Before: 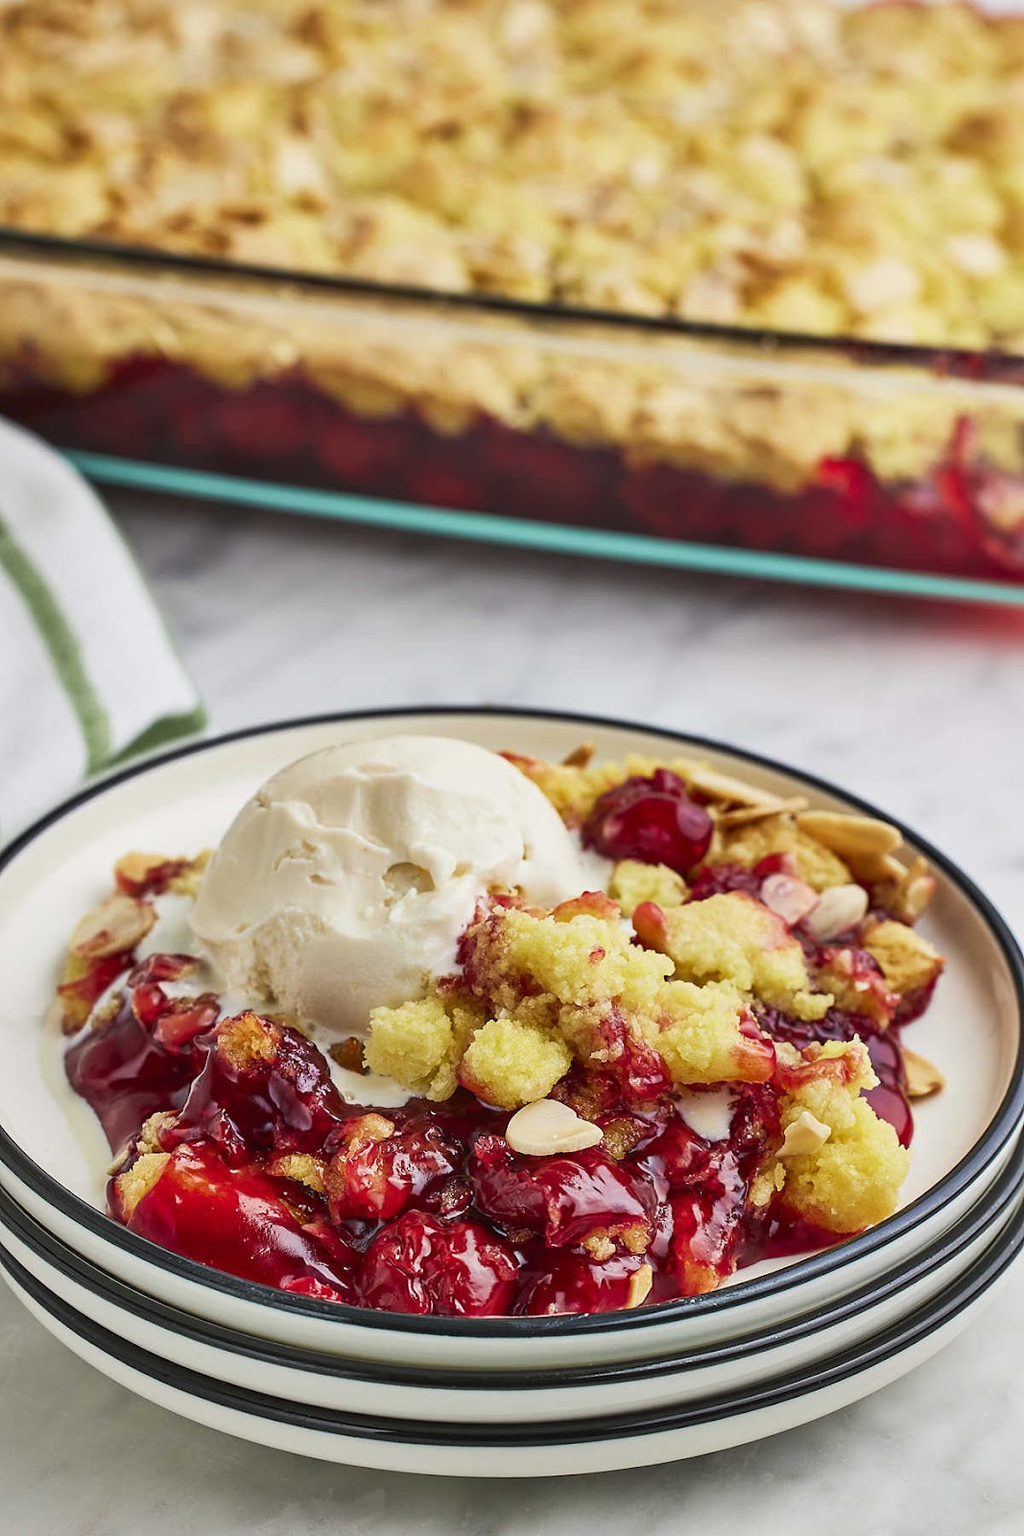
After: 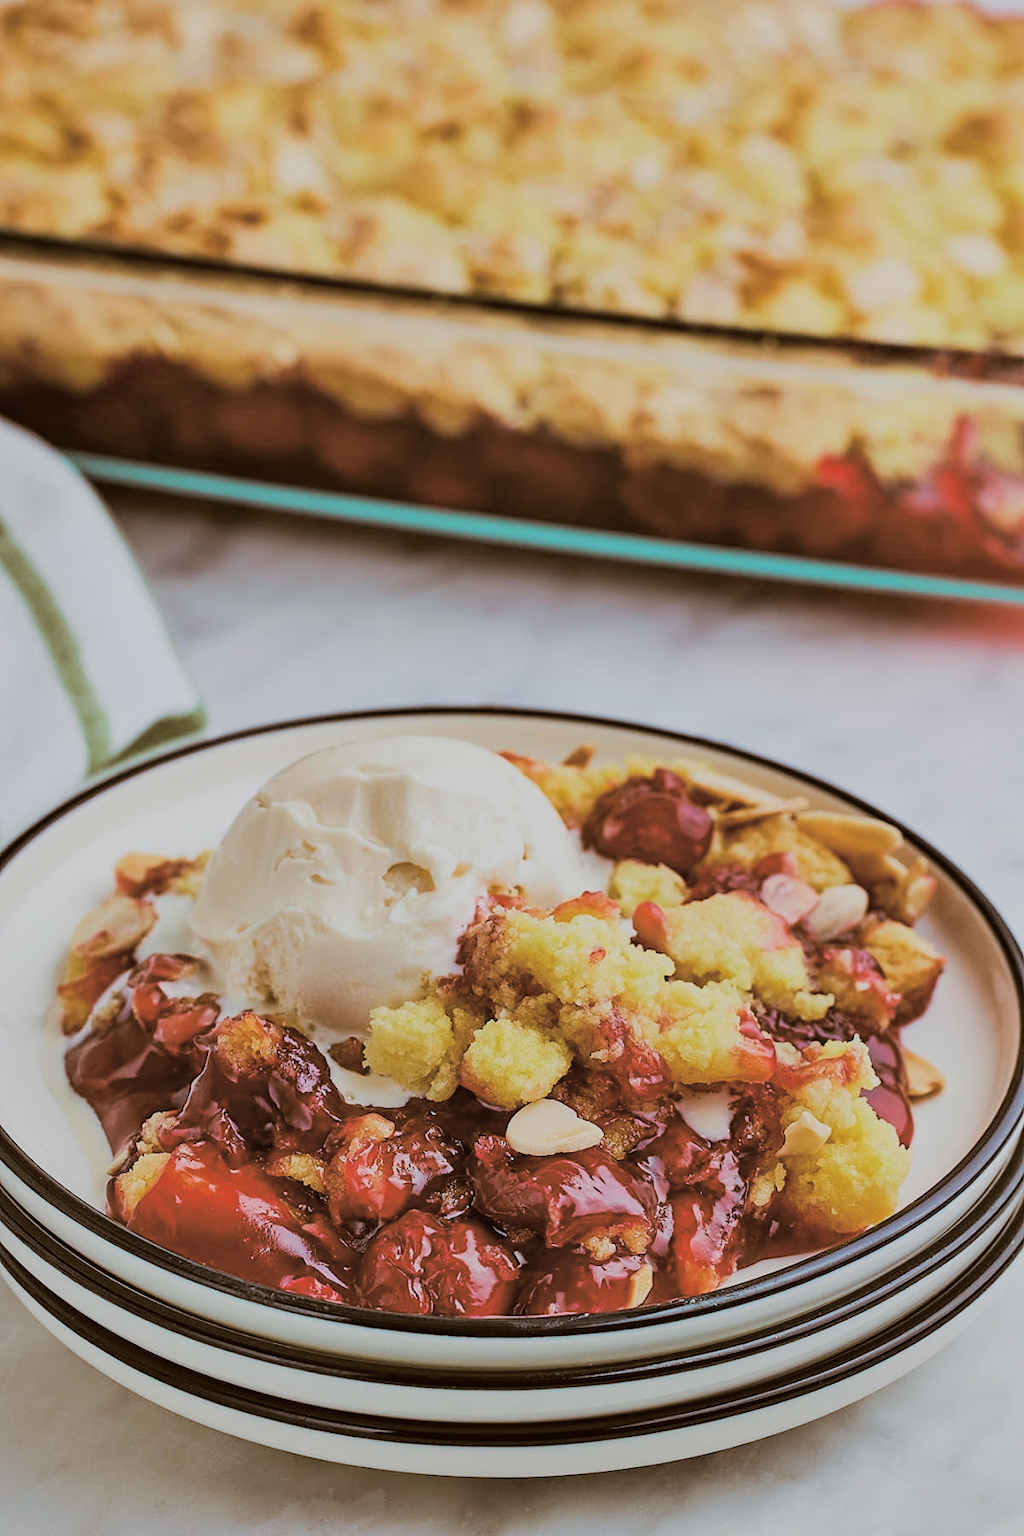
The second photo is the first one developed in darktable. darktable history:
split-toning: shadows › hue 32.4°, shadows › saturation 0.51, highlights › hue 180°, highlights › saturation 0, balance -60.17, compress 55.19%
filmic rgb: black relative exposure -7.65 EV, white relative exposure 4.56 EV, hardness 3.61
color balance: lift [1, 1.015, 1.004, 0.985], gamma [1, 0.958, 0.971, 1.042], gain [1, 0.956, 0.977, 1.044]
